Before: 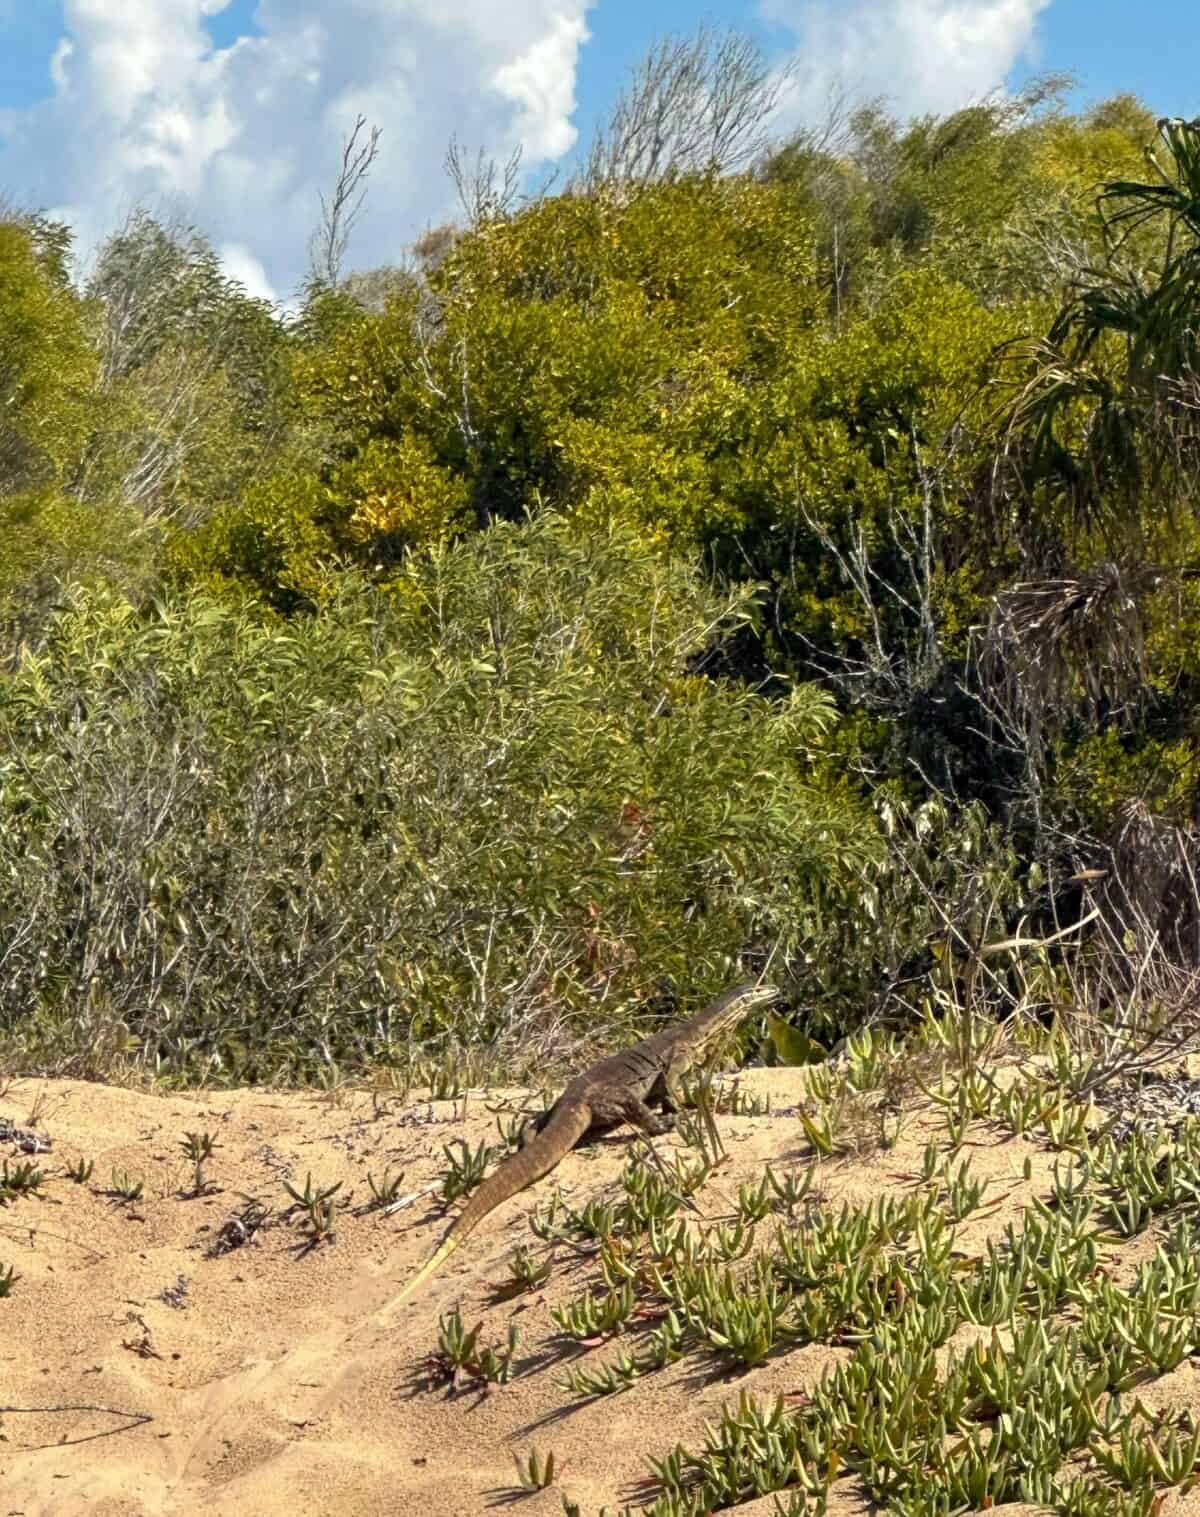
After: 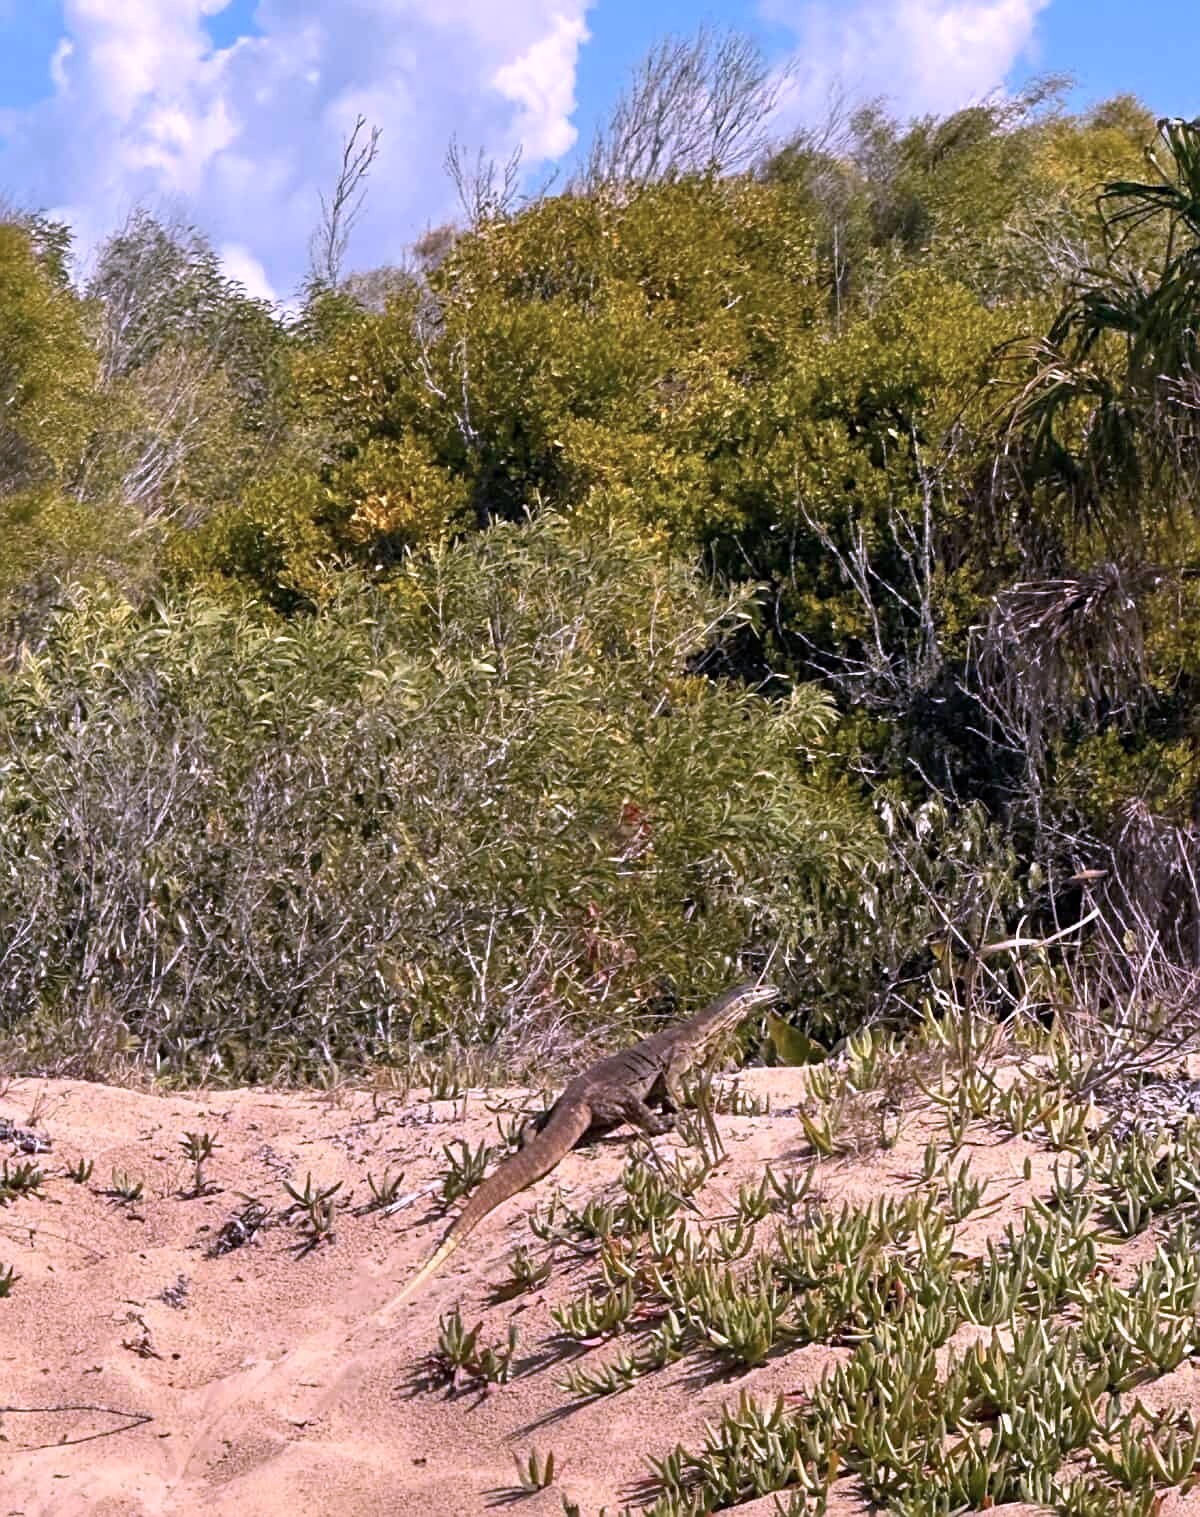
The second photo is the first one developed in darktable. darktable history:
sharpen: on, module defaults
contrast equalizer: y [[0.5 ×4, 0.467, 0.376], [0.5 ×6], [0.5 ×6], [0 ×6], [0 ×6]]
color correction: highlights a* 15.46, highlights b* -20.56
white balance: red 0.98, blue 1.034
